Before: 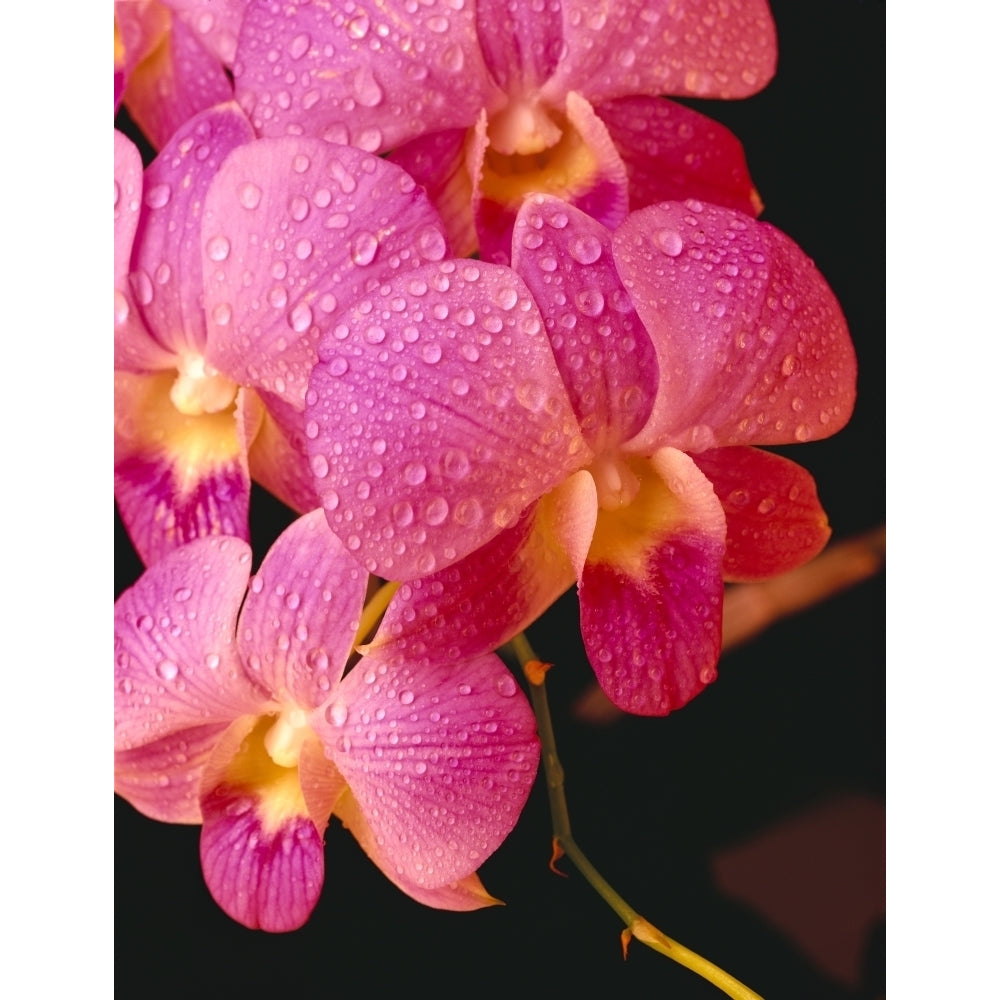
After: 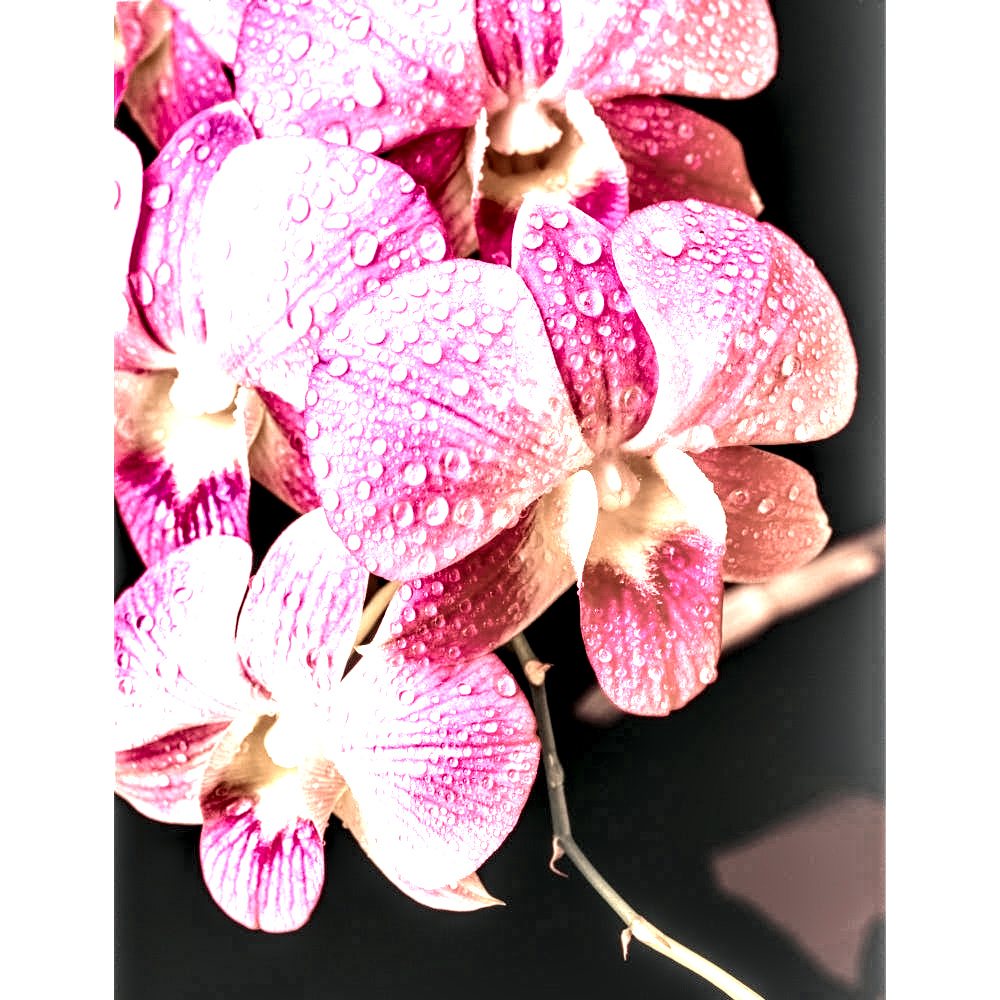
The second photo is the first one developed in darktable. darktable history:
local contrast: highlights 115%, shadows 42%, detail 293%
exposure: black level correction 0, exposure 1.2 EV, compensate exposure bias true, compensate highlight preservation false
color zones: curves: ch0 [(0, 0.6) (0.129, 0.508) (0.193, 0.483) (0.429, 0.5) (0.571, 0.5) (0.714, 0.5) (0.857, 0.5) (1, 0.6)]; ch1 [(0, 0.481) (0.112, 0.245) (0.213, 0.223) (0.429, 0.233) (0.571, 0.231) (0.683, 0.242) (0.857, 0.296) (1, 0.481)]
